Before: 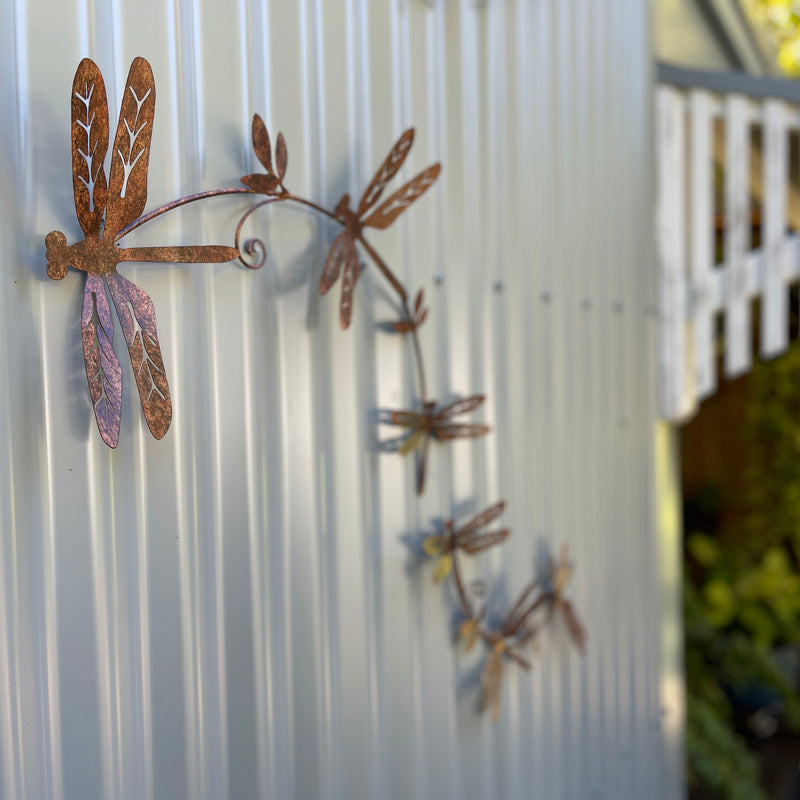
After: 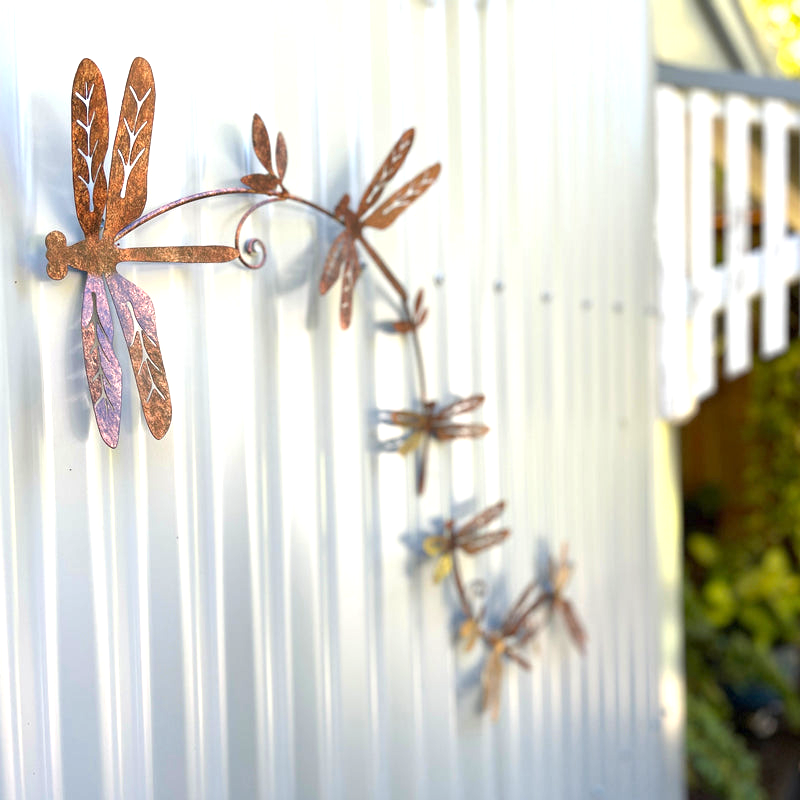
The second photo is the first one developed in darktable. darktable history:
exposure: exposure 1.151 EV, compensate exposure bias true, compensate highlight preservation false
